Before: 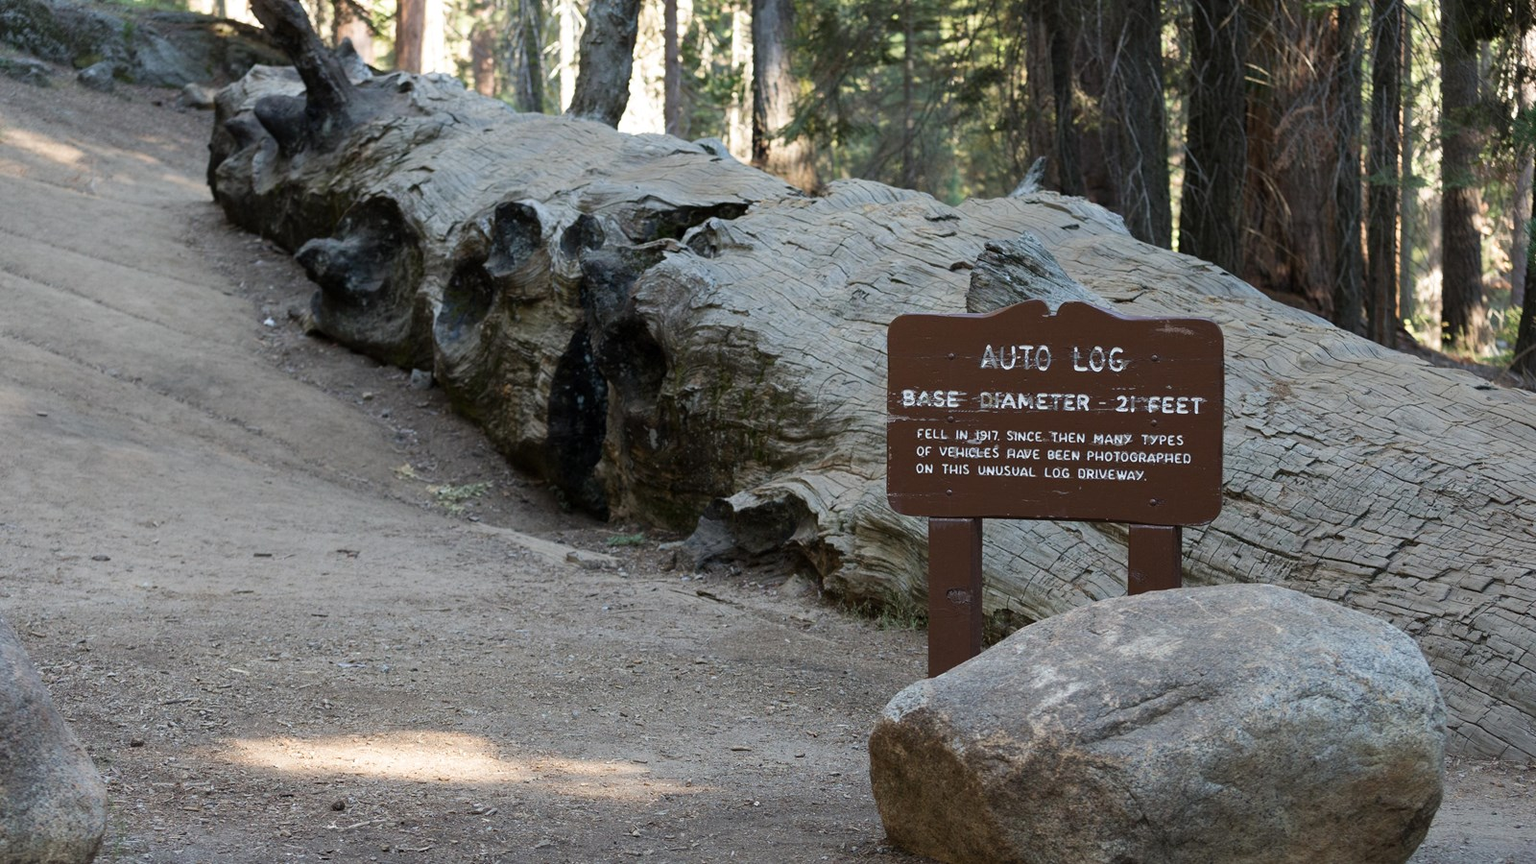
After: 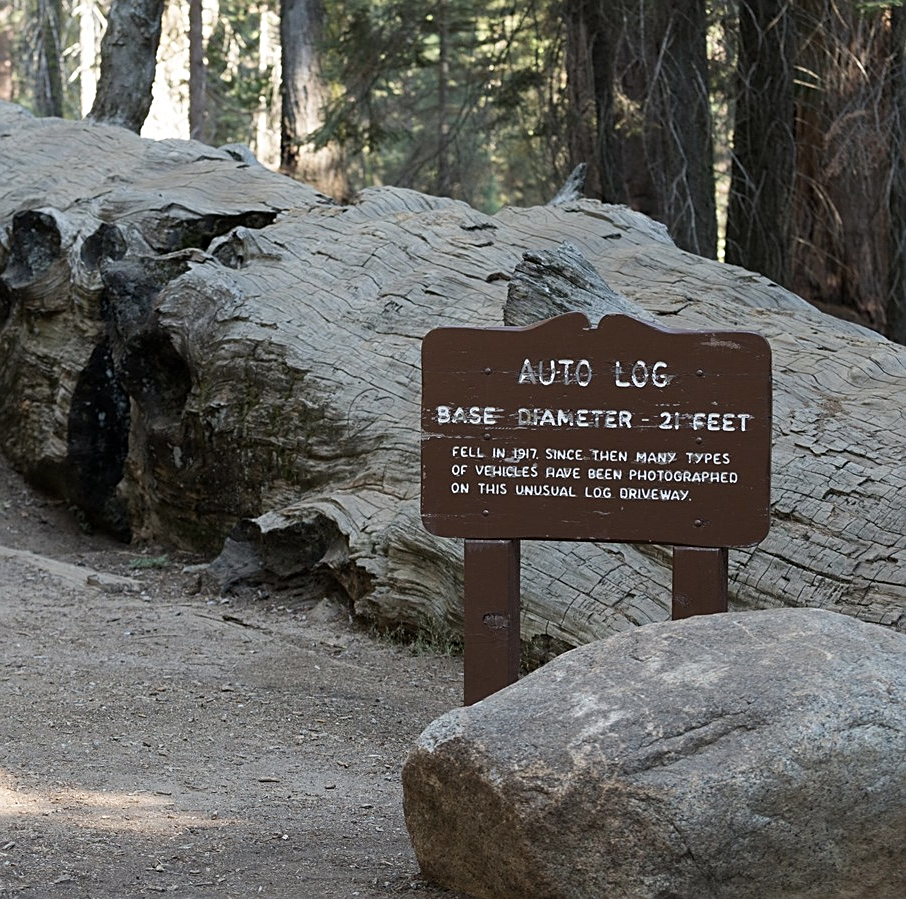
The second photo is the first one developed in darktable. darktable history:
sharpen: on, module defaults
color correction: saturation 0.8
crop: left 31.458%, top 0%, right 11.876%
